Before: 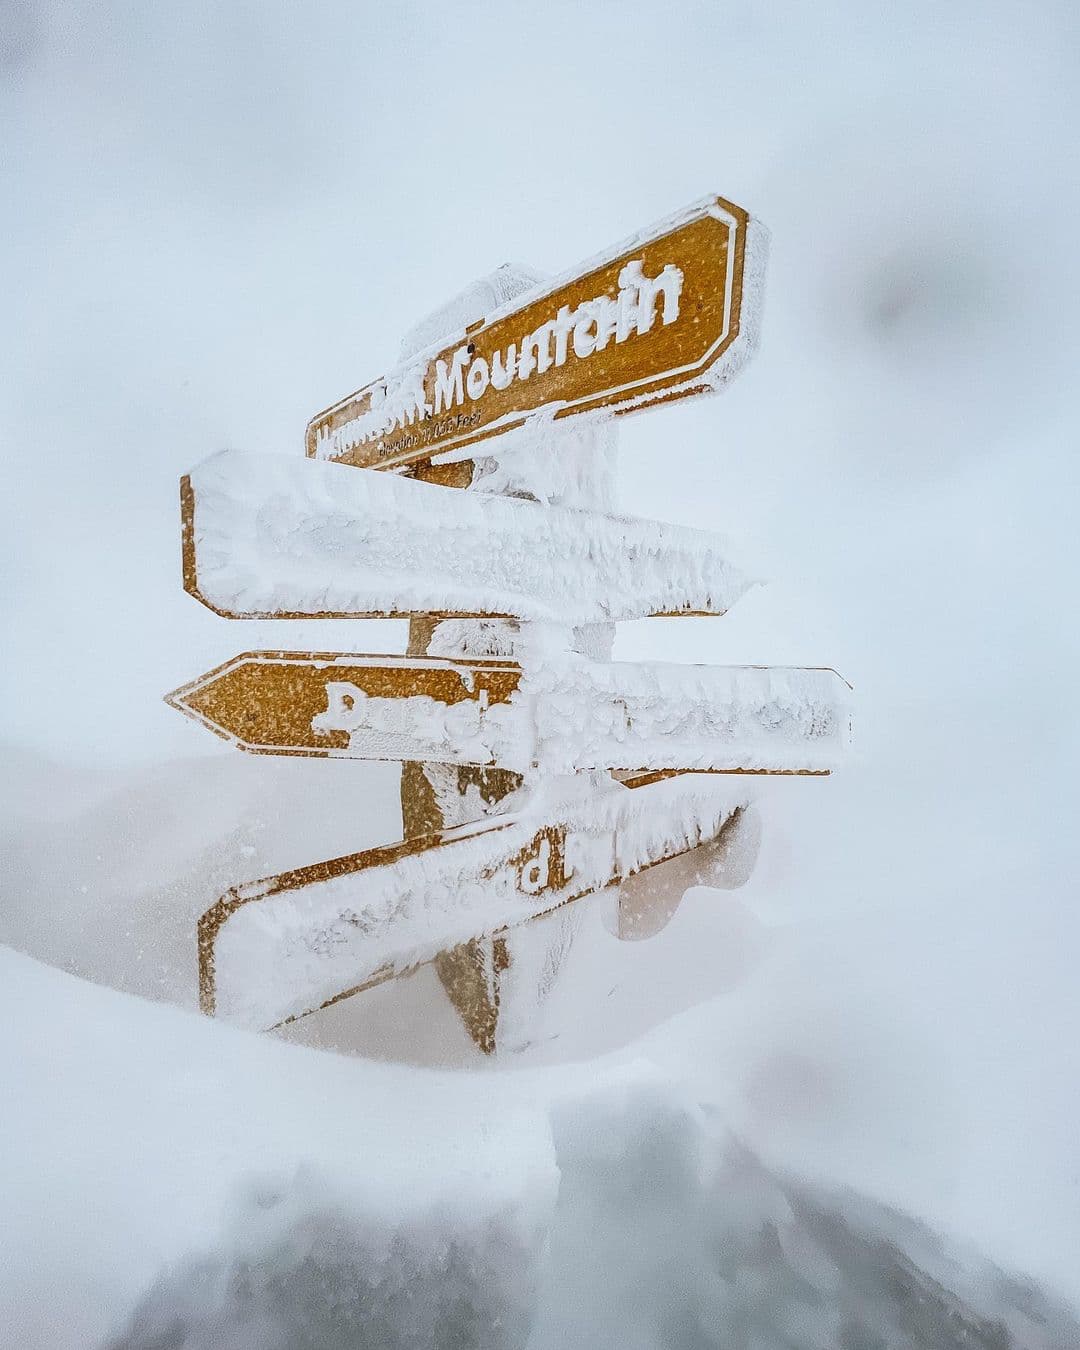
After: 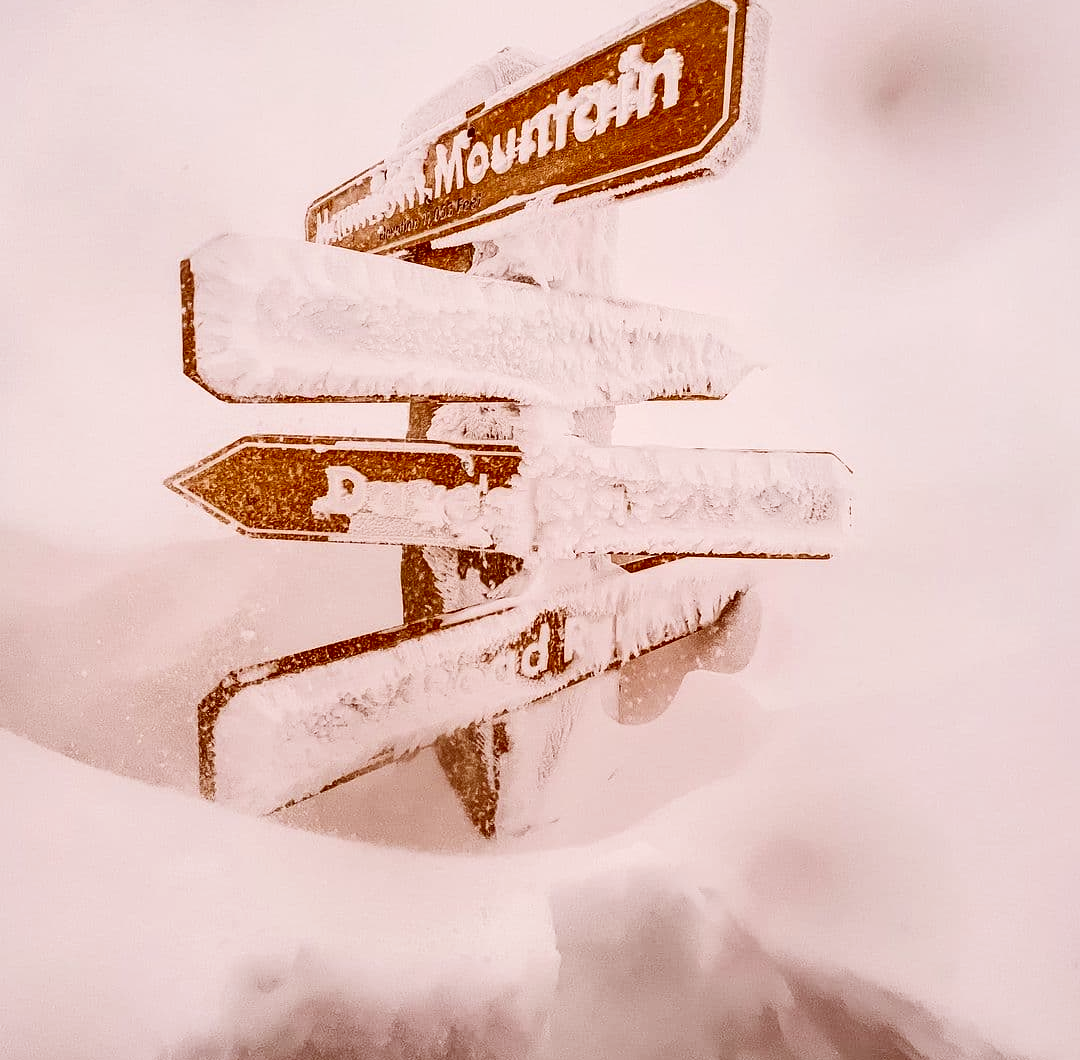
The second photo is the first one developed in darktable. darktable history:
crop and rotate: top 16.003%, bottom 5.425%
contrast brightness saturation: contrast 0.196, brightness -0.112, saturation 0.096
color correction: highlights a* 9.49, highlights b* 8.46, shadows a* 39.53, shadows b* 39.36, saturation 0.818
